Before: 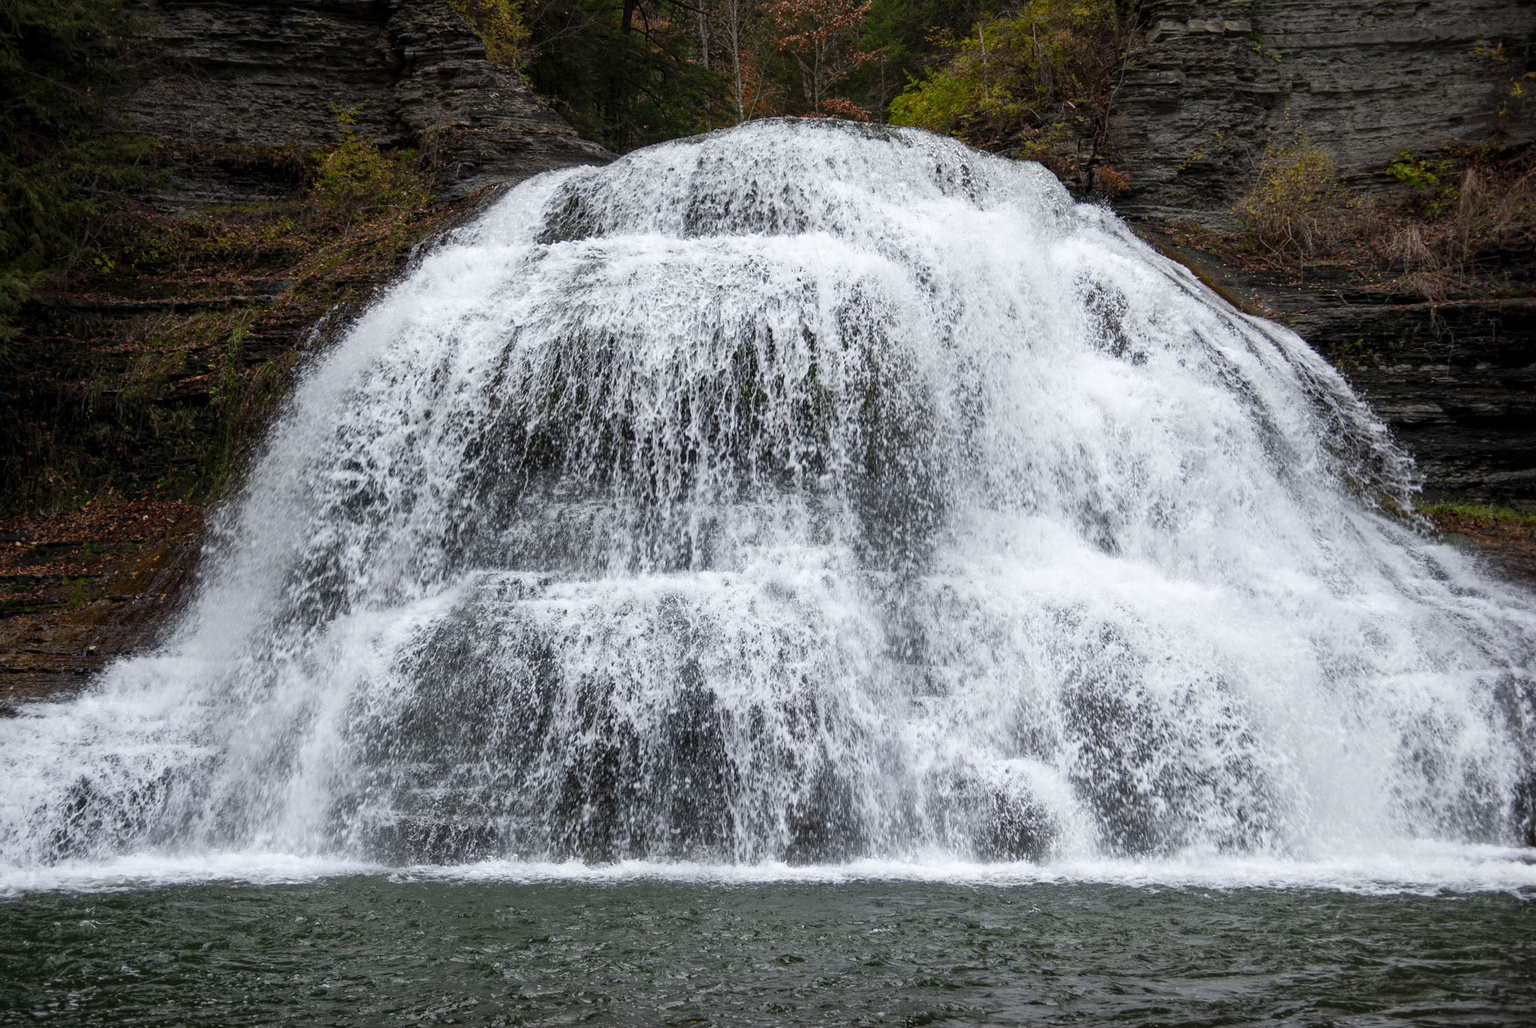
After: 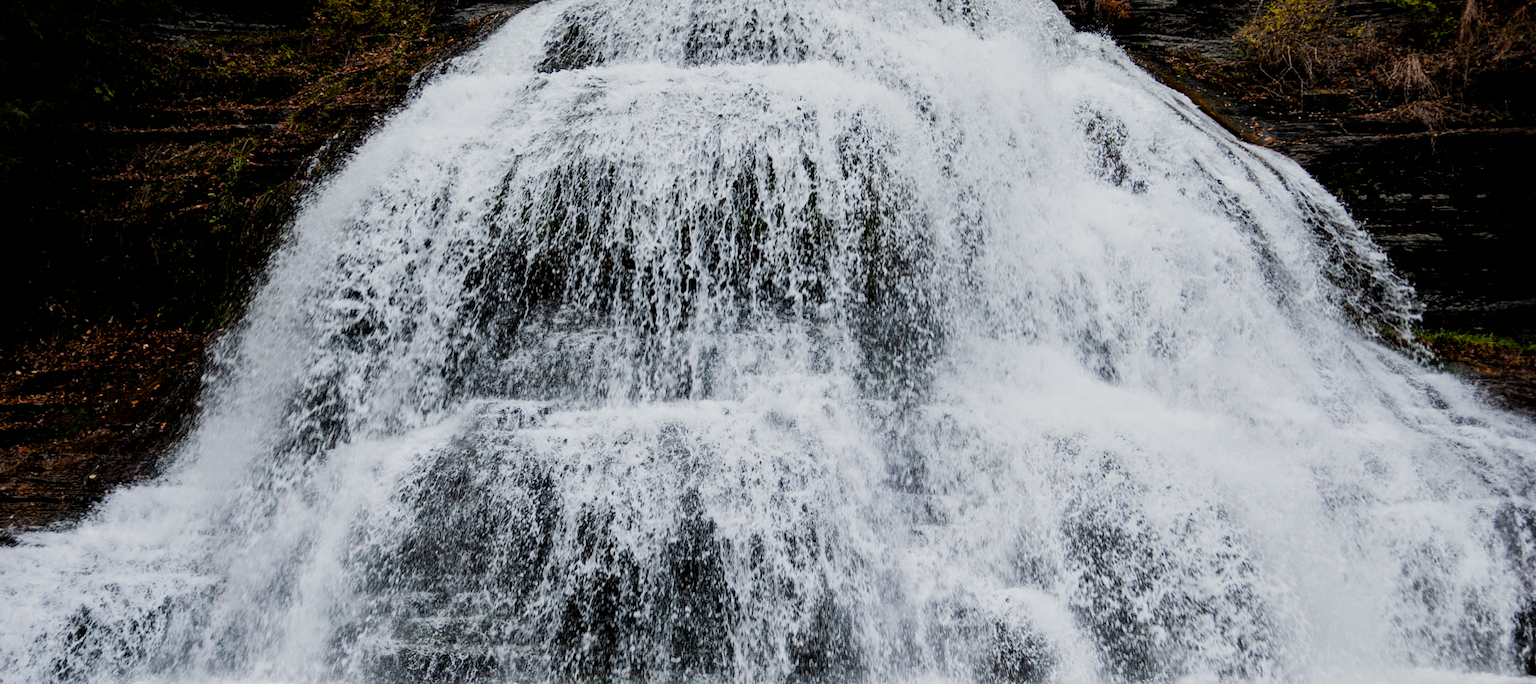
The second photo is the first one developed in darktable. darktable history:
color balance rgb: perceptual saturation grading › global saturation 20%, perceptual saturation grading › highlights -25%, perceptual saturation grading › shadows 25%
filmic rgb: black relative exposure -5 EV, hardness 2.88, contrast 1.3
crop: top 16.727%, bottom 16.727%
tone equalizer: -8 EV -0.002 EV, -7 EV 0.005 EV, -6 EV -0.009 EV, -5 EV 0.011 EV, -4 EV -0.012 EV, -3 EV 0.007 EV, -2 EV -0.062 EV, -1 EV -0.293 EV, +0 EV -0.582 EV, smoothing diameter 2%, edges refinement/feathering 20, mask exposure compensation -1.57 EV, filter diffusion 5
